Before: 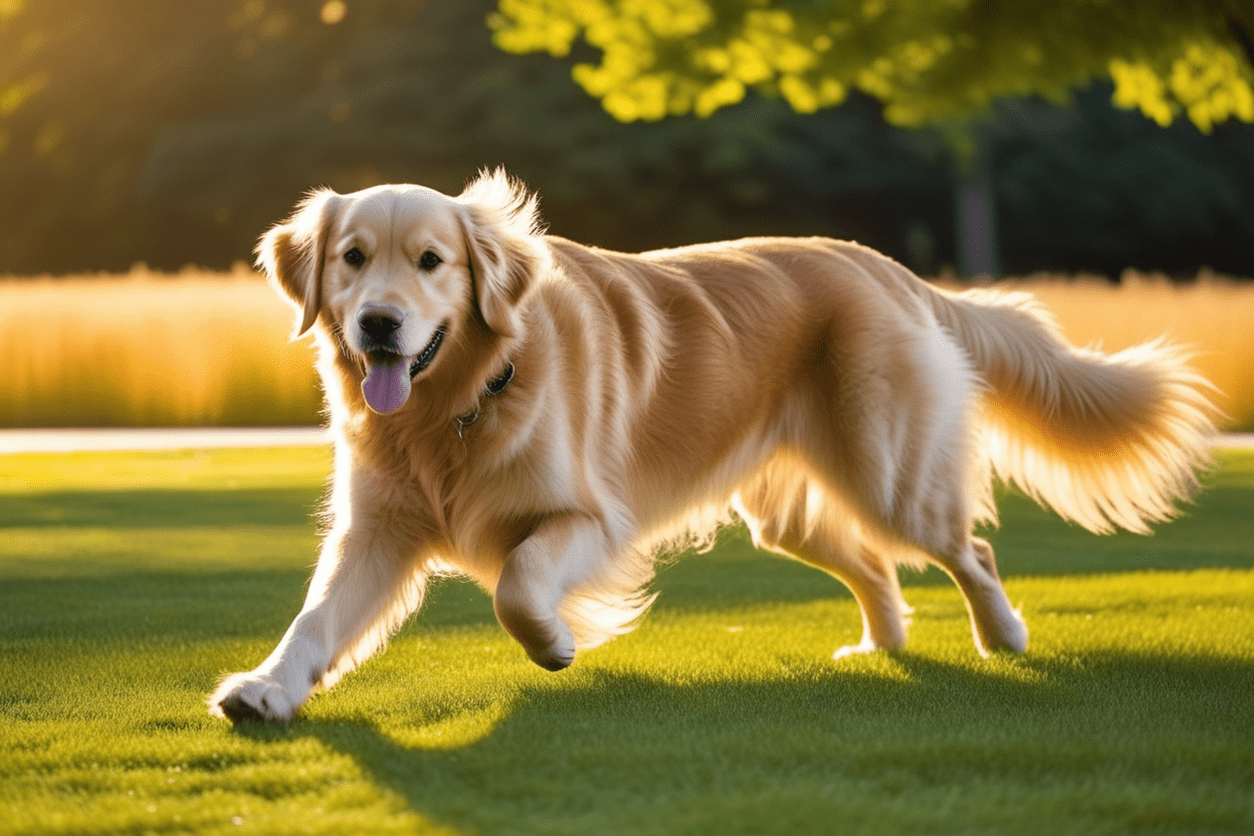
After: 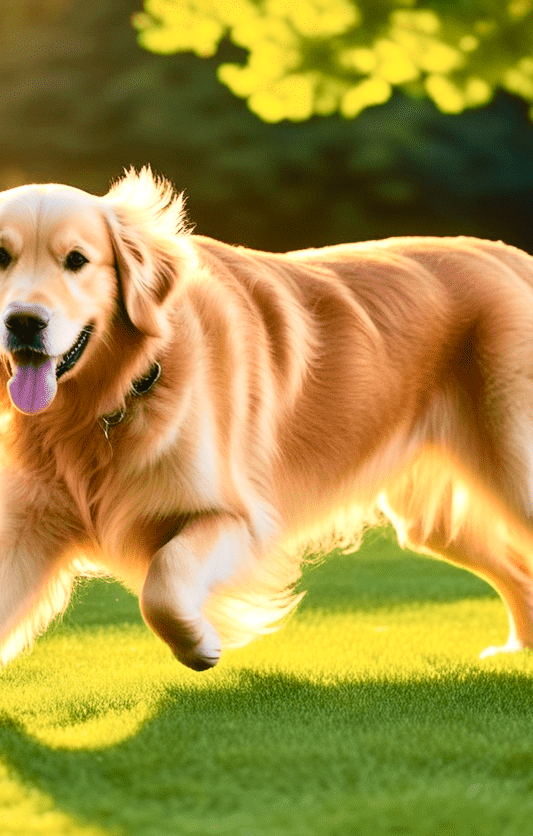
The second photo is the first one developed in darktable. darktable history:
exposure: exposure 0.406 EV, compensate highlight preservation false
tone curve: curves: ch0 [(0, 0.003) (0.044, 0.025) (0.12, 0.089) (0.197, 0.168) (0.281, 0.273) (0.468, 0.548) (0.583, 0.691) (0.701, 0.815) (0.86, 0.922) (1, 0.982)]; ch1 [(0, 0) (0.232, 0.214) (0.404, 0.376) (0.461, 0.425) (0.493, 0.481) (0.501, 0.5) (0.517, 0.524) (0.55, 0.585) (0.598, 0.651) (0.671, 0.735) (0.796, 0.85) (1, 1)]; ch2 [(0, 0) (0.249, 0.216) (0.357, 0.317) (0.448, 0.432) (0.478, 0.492) (0.498, 0.499) (0.517, 0.527) (0.537, 0.564) (0.569, 0.617) (0.61, 0.659) (0.706, 0.75) (0.808, 0.809) (0.991, 0.968)], color space Lab, independent channels, preserve colors none
crop: left 28.231%, right 29.214%
